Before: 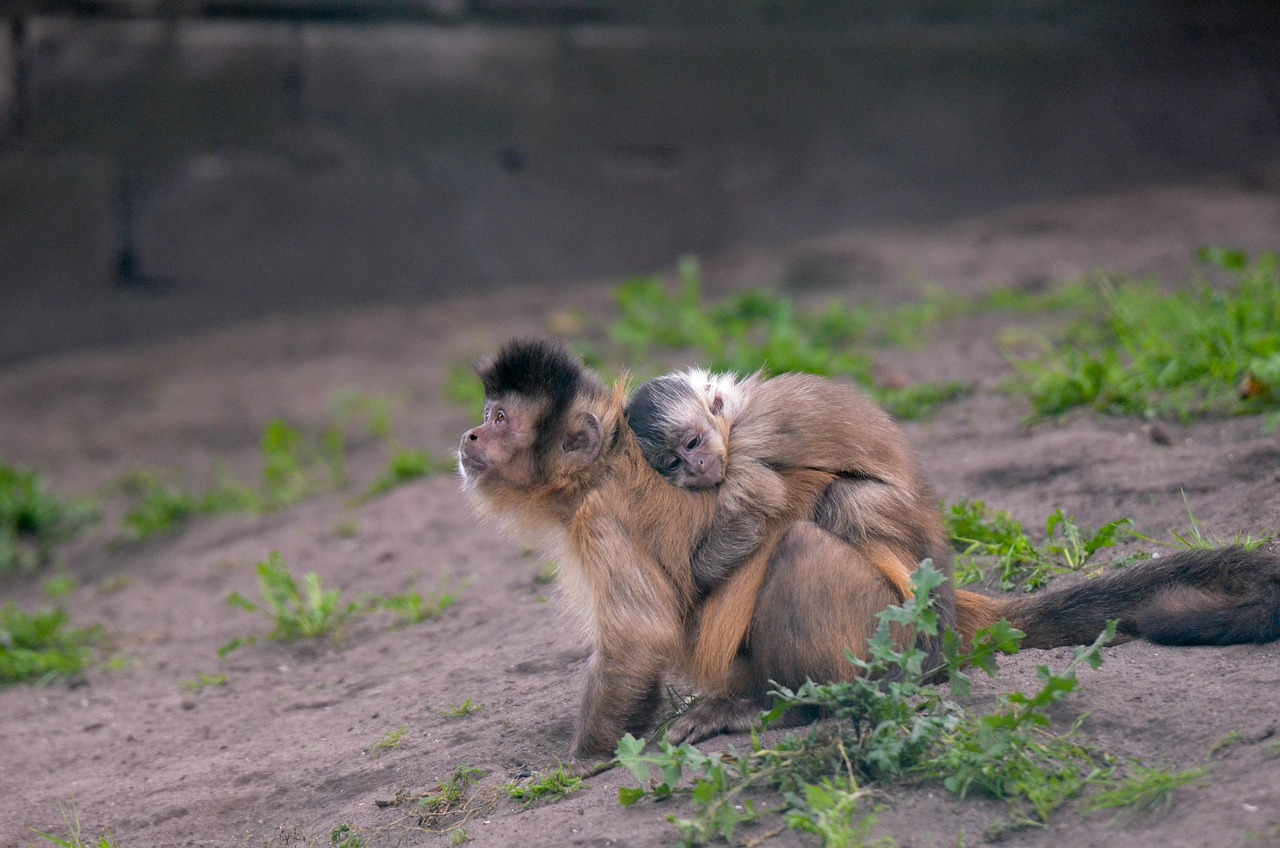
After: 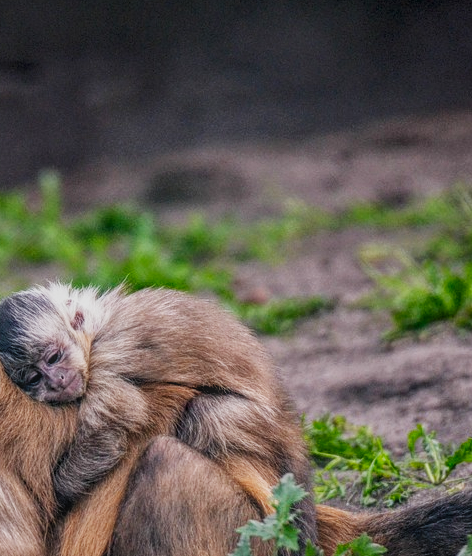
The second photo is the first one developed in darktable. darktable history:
local contrast: highlights 66%, shadows 33%, detail 166%, midtone range 0.2
sigmoid: contrast 1.8, skew -0.2, preserve hue 0%, red attenuation 0.1, red rotation 0.035, green attenuation 0.1, green rotation -0.017, blue attenuation 0.15, blue rotation -0.052, base primaries Rec2020
crop and rotate: left 49.936%, top 10.094%, right 13.136%, bottom 24.256%
